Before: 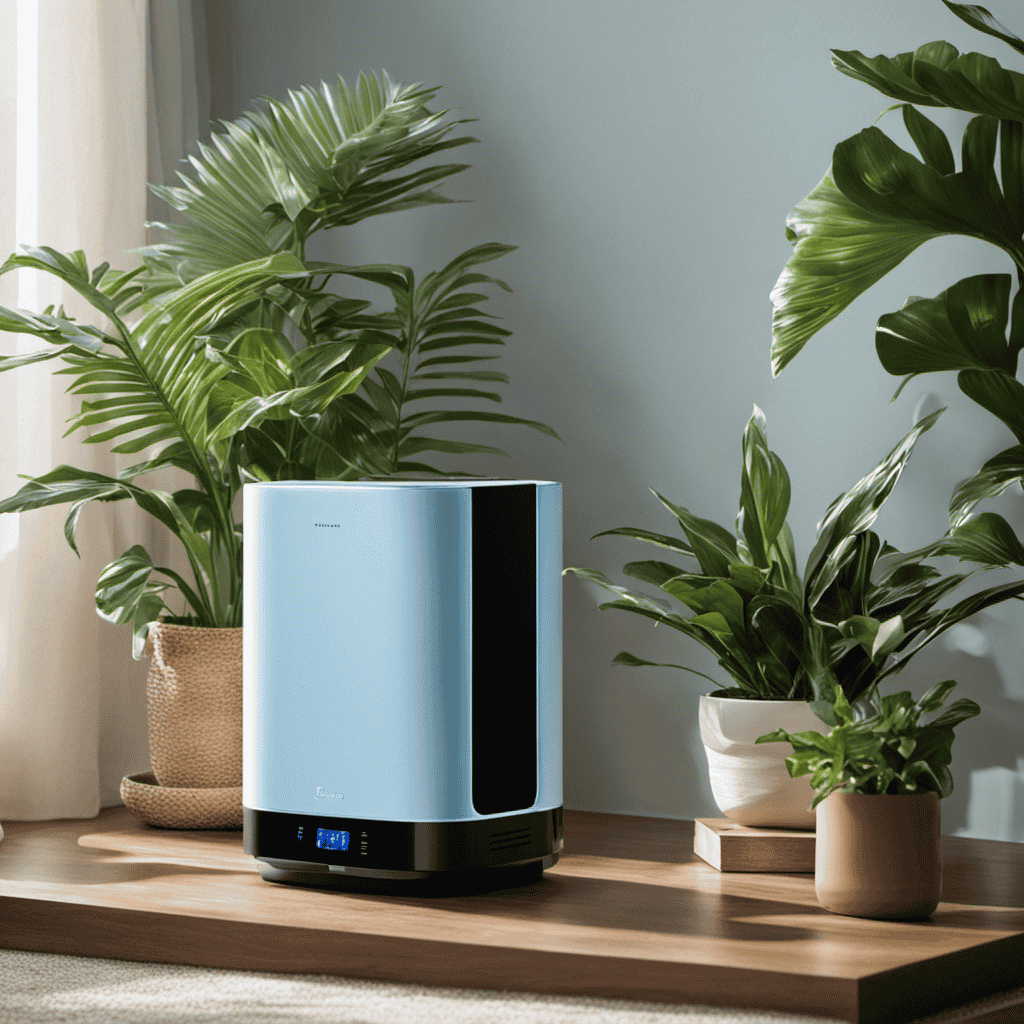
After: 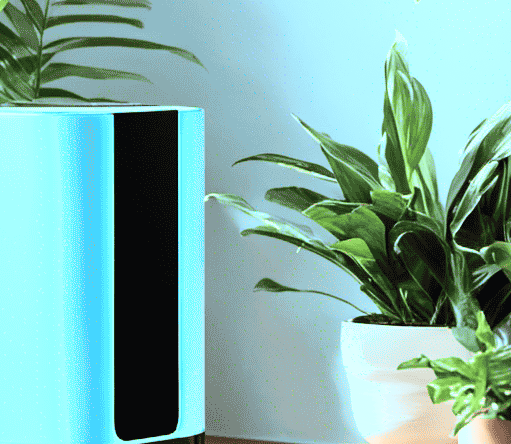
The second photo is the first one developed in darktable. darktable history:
color correction: highlights a* -10.6, highlights b* -19.34
tone curve: curves: ch0 [(0, 0) (0.003, 0.003) (0.011, 0.011) (0.025, 0.026) (0.044, 0.045) (0.069, 0.087) (0.1, 0.141) (0.136, 0.202) (0.177, 0.271) (0.224, 0.357) (0.277, 0.461) (0.335, 0.583) (0.399, 0.685) (0.468, 0.782) (0.543, 0.867) (0.623, 0.927) (0.709, 0.96) (0.801, 0.975) (0.898, 0.987) (1, 1)], color space Lab, linked channels
crop: left 34.966%, top 36.592%, right 15.104%, bottom 20.013%
